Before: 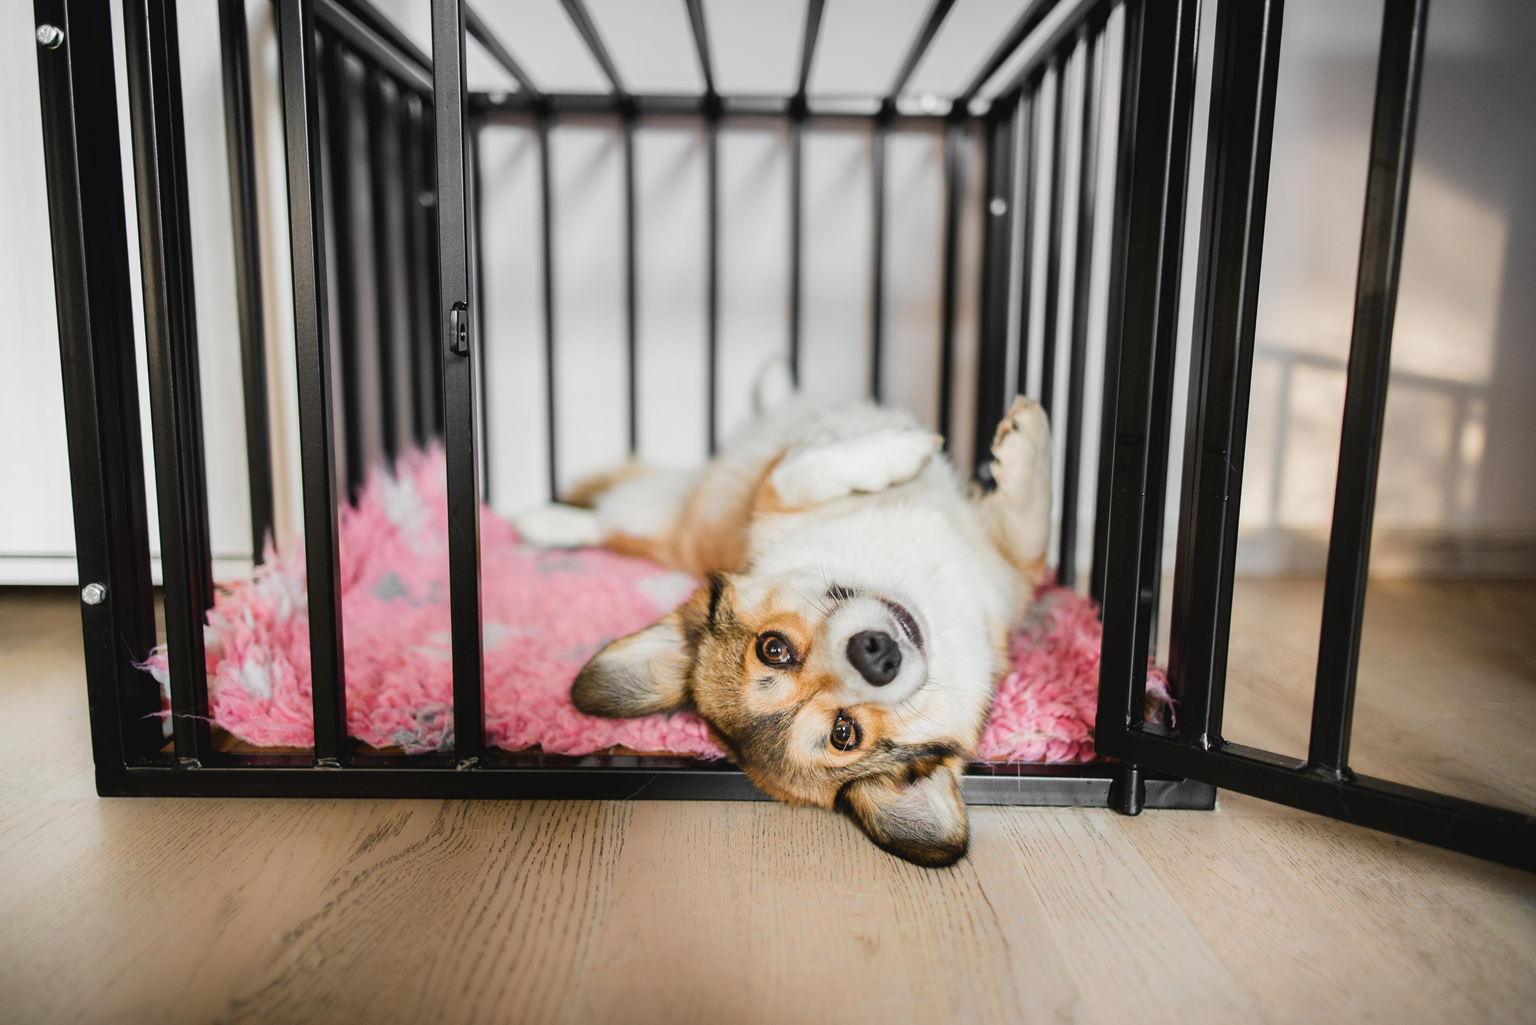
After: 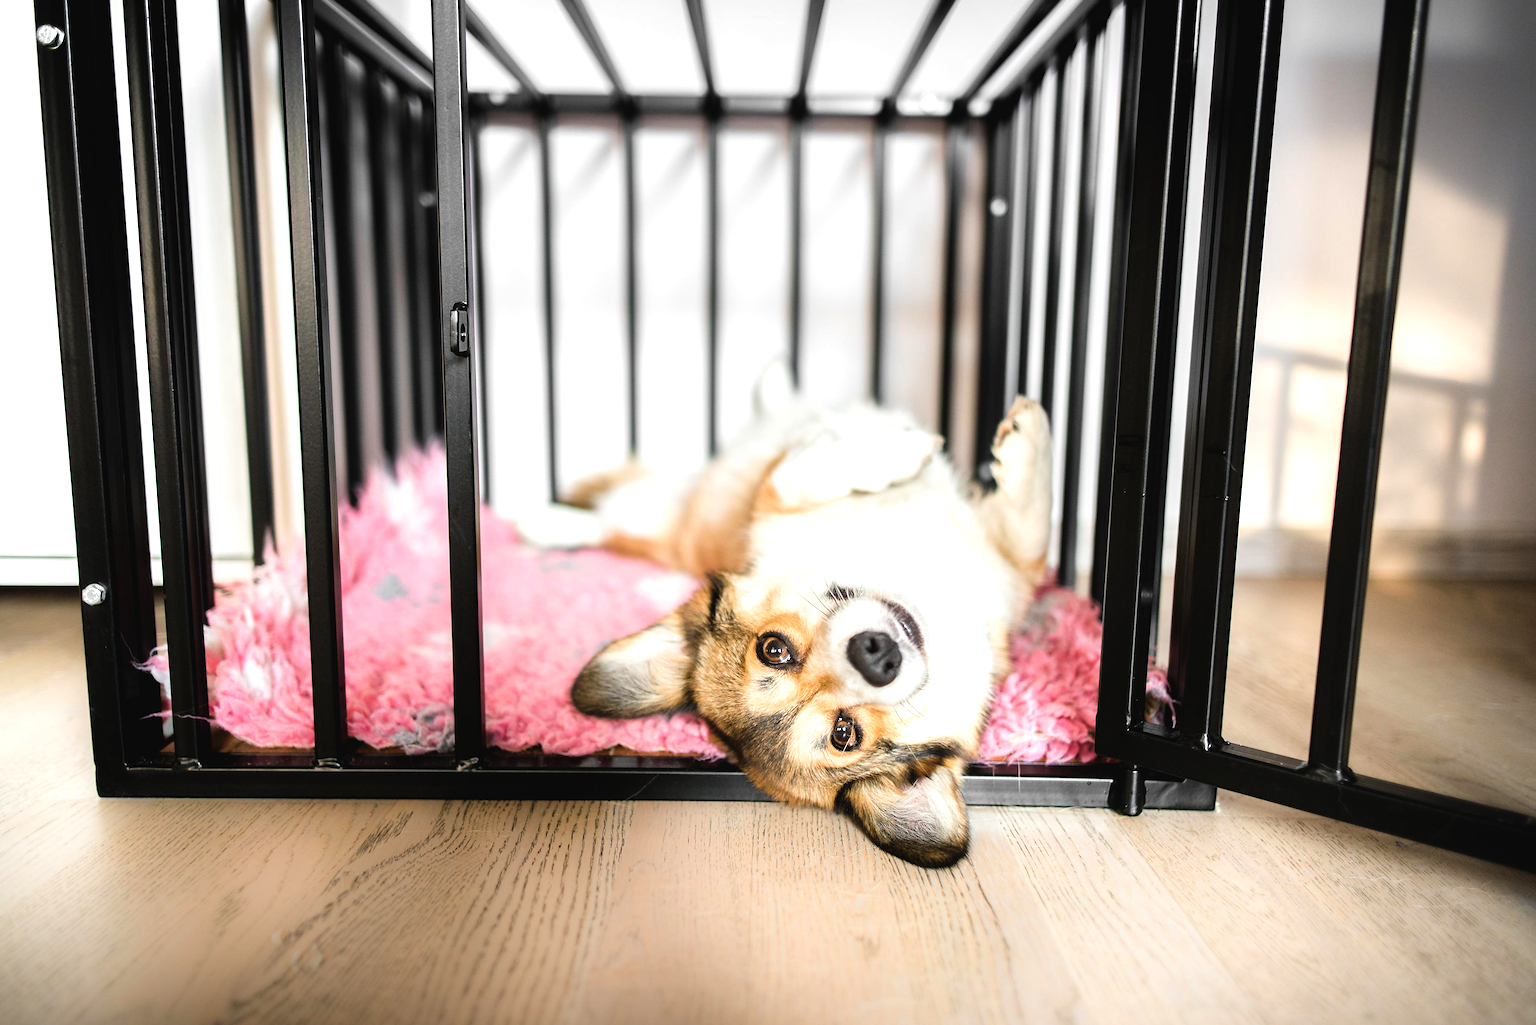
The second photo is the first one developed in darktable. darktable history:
sharpen: radius 1.516, amount 0.374, threshold 1.434
tone equalizer: -8 EV -0.777 EV, -7 EV -0.734 EV, -6 EV -0.576 EV, -5 EV -0.381 EV, -3 EV 0.401 EV, -2 EV 0.6 EV, -1 EV 0.693 EV, +0 EV 0.743 EV
